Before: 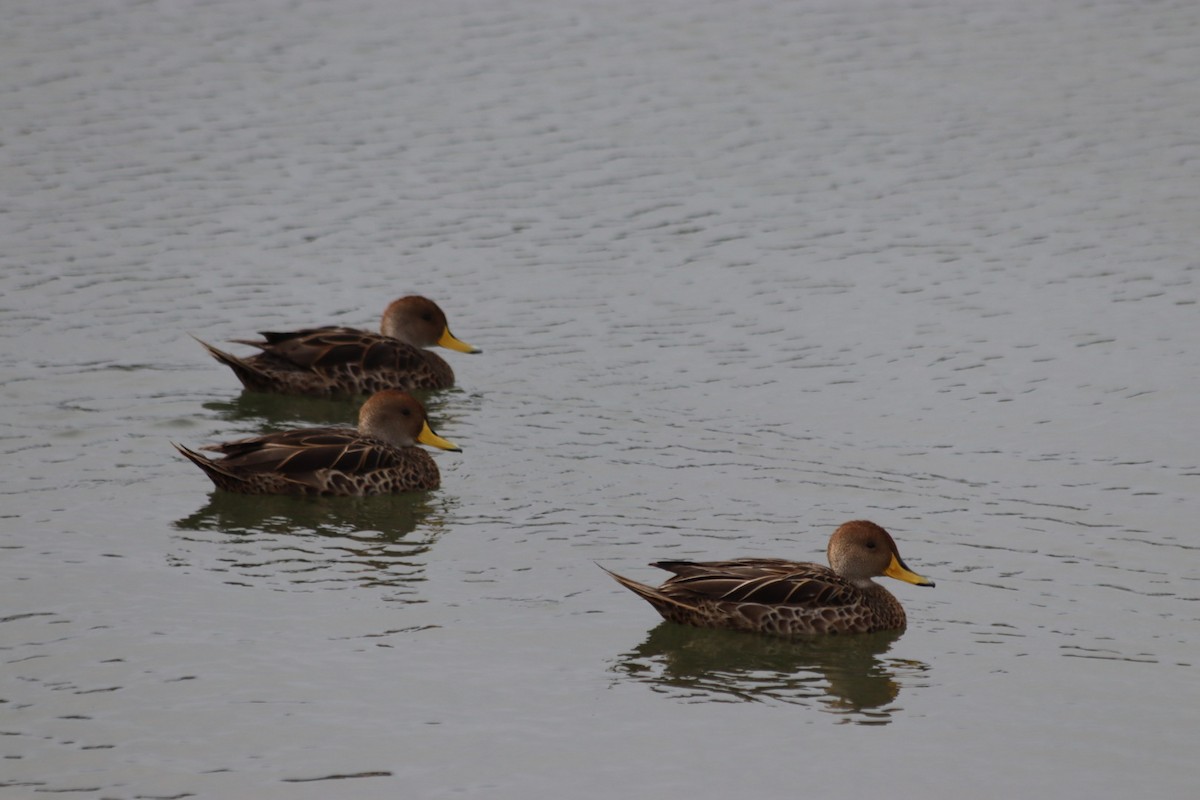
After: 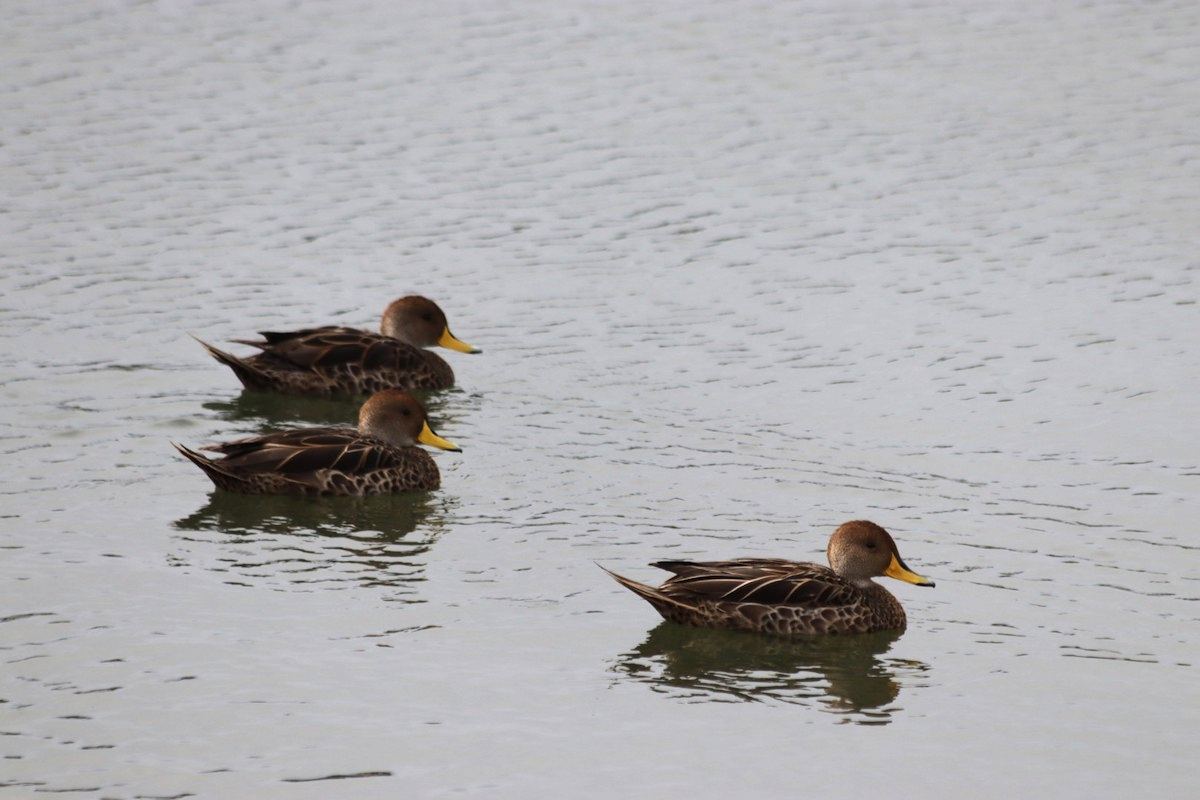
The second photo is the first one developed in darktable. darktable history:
tone equalizer: -8 EV -0.417 EV, -7 EV -0.389 EV, -6 EV -0.333 EV, -5 EV -0.222 EV, -3 EV 0.222 EV, -2 EV 0.333 EV, -1 EV 0.389 EV, +0 EV 0.417 EV, edges refinement/feathering 500, mask exposure compensation -1.57 EV, preserve details no
exposure: black level correction 0, exposure 0.5 EV, compensate exposure bias true, compensate highlight preservation false
